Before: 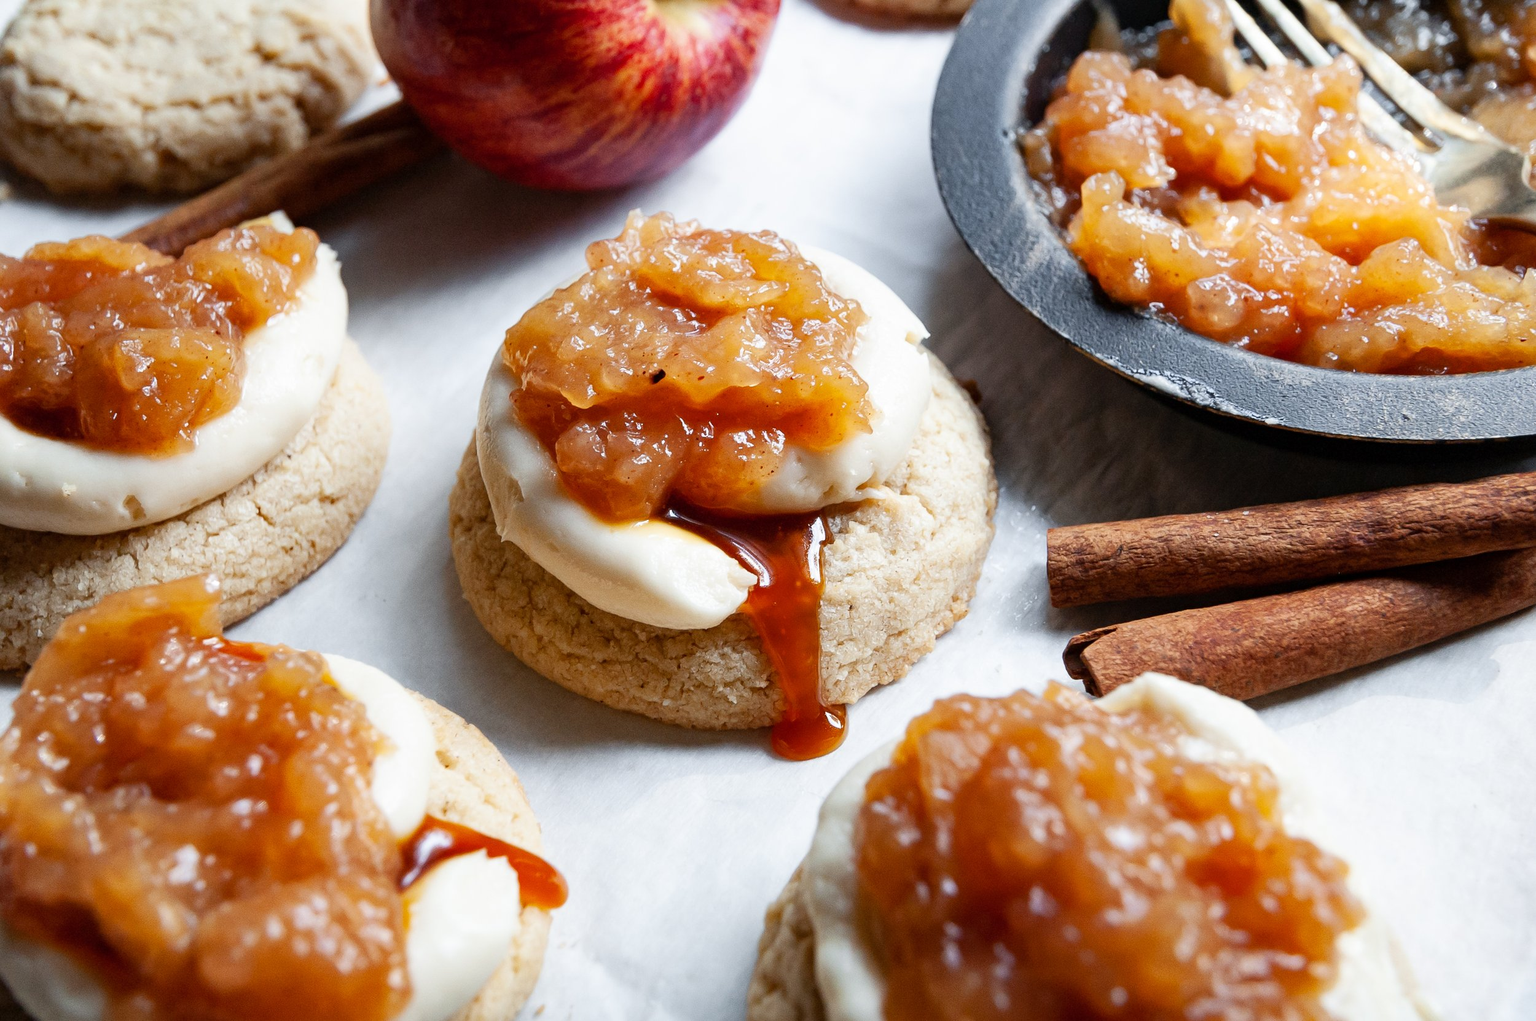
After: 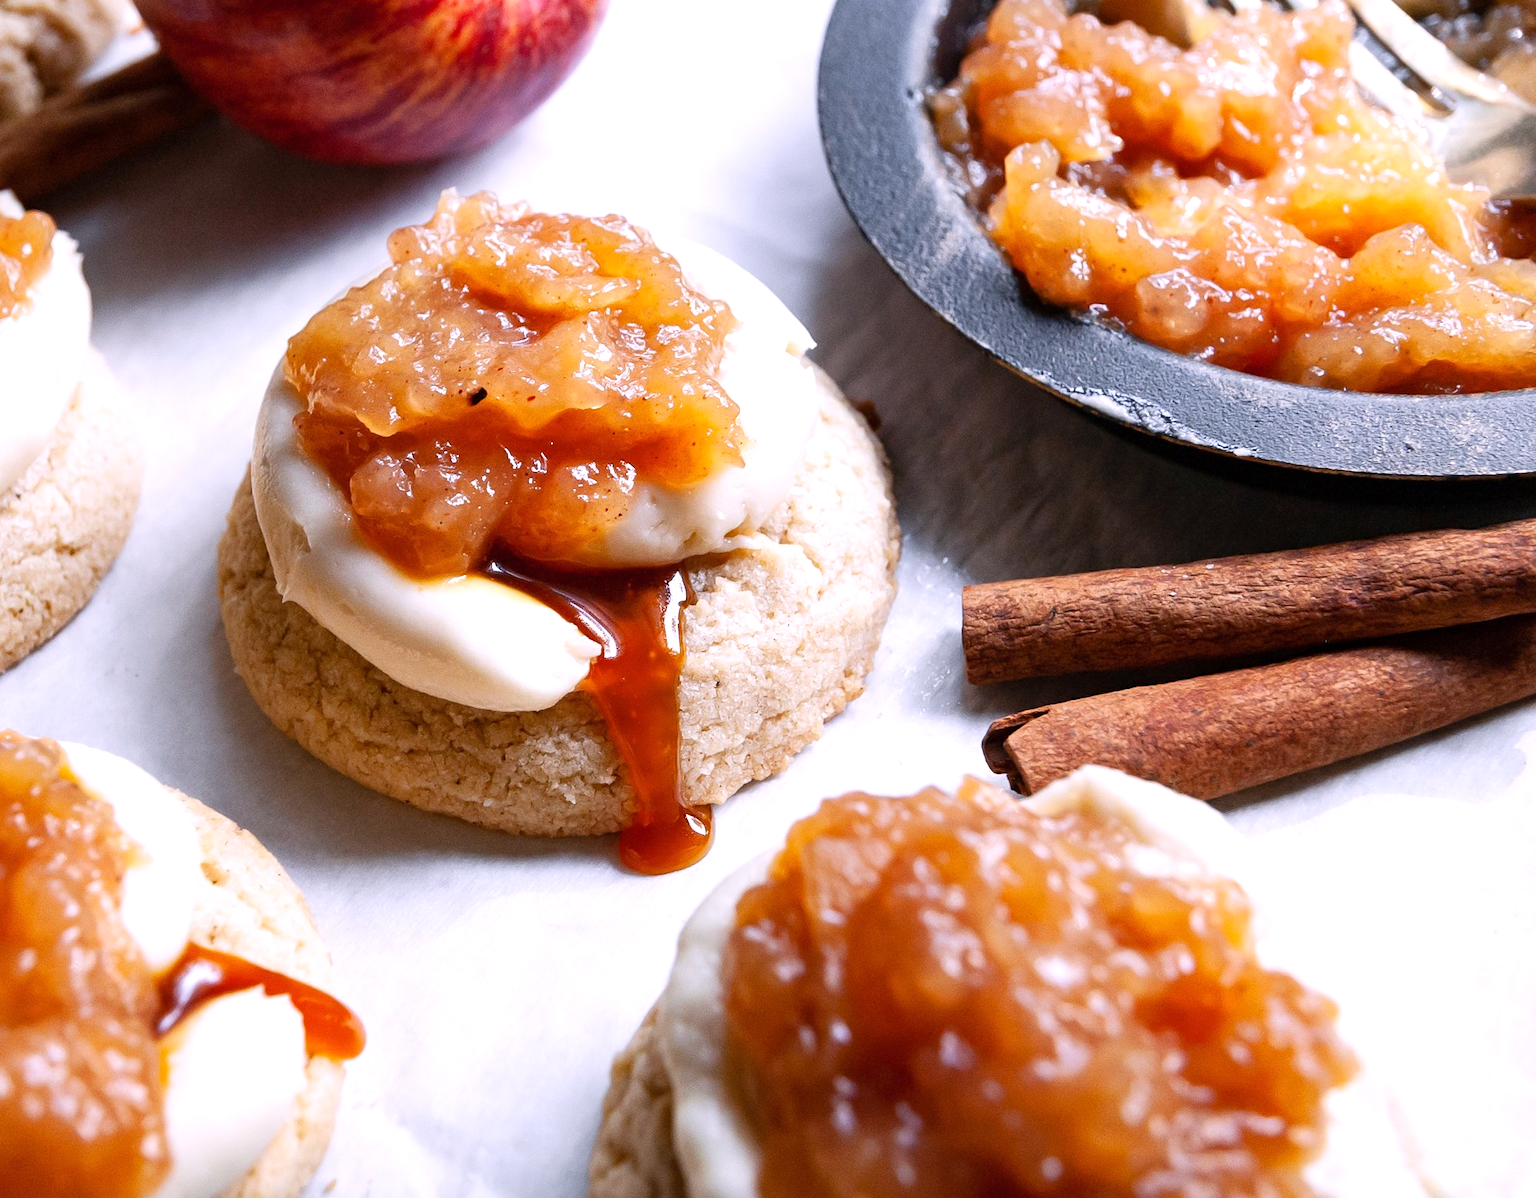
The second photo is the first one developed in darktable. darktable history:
white balance: red 1.05, blue 1.072
exposure: exposure 0.207 EV, compensate highlight preservation false
crop and rotate: left 17.959%, top 5.771%, right 1.742%
